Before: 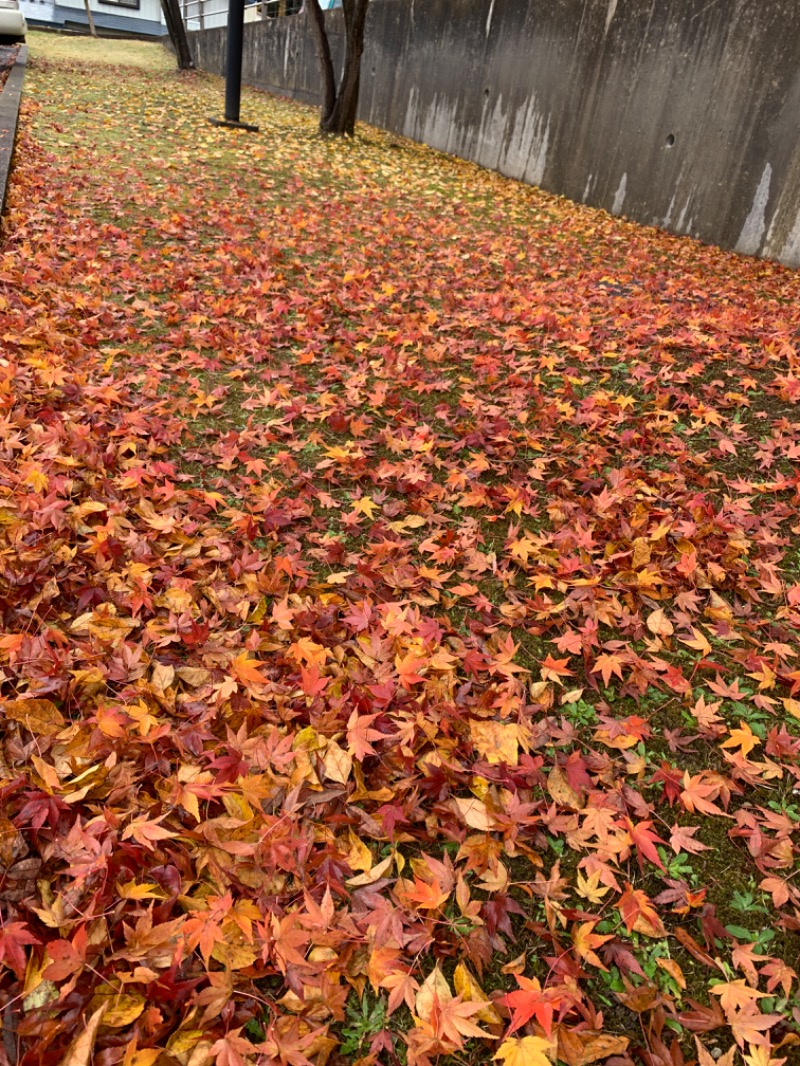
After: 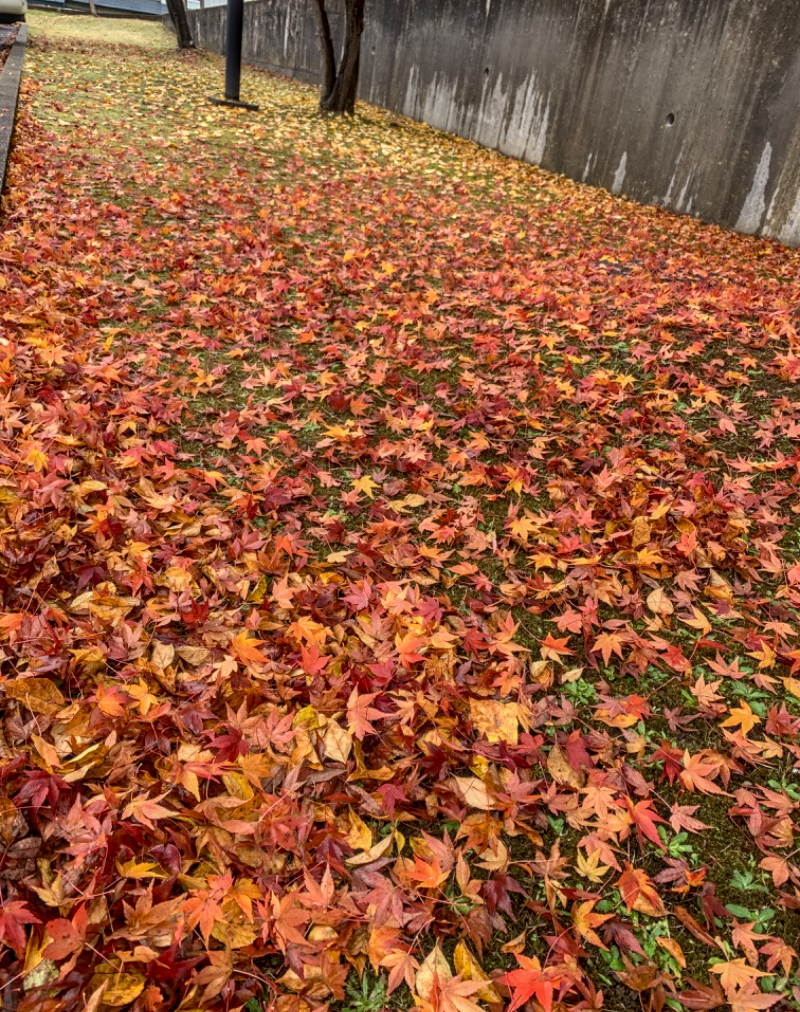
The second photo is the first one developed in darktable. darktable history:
crop and rotate: top 2.019%, bottom 3.011%
local contrast: highlights 4%, shadows 4%, detail 134%
color zones: curves: ch0 [(0.25, 0.5) (0.463, 0.627) (0.484, 0.637) (0.75, 0.5)]
